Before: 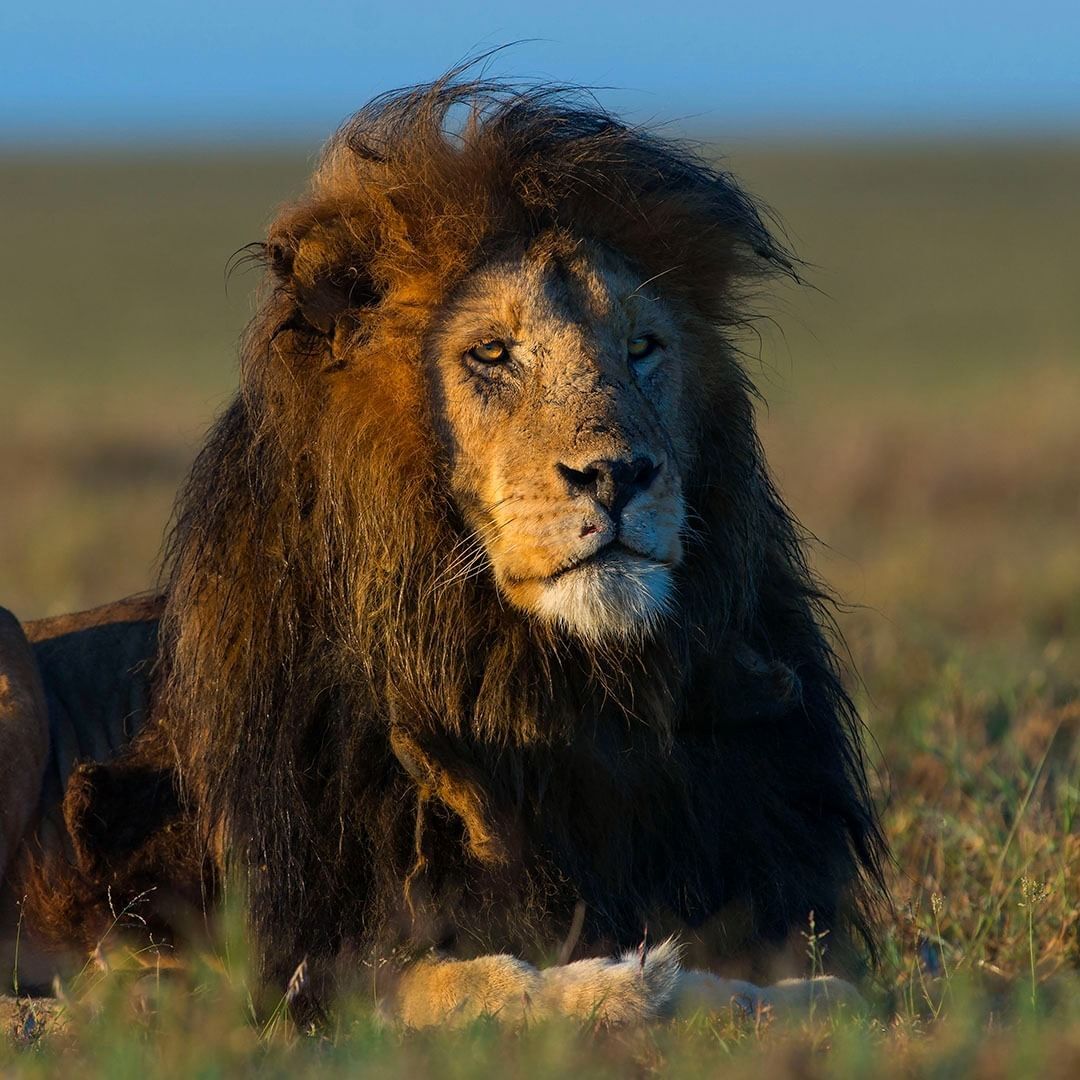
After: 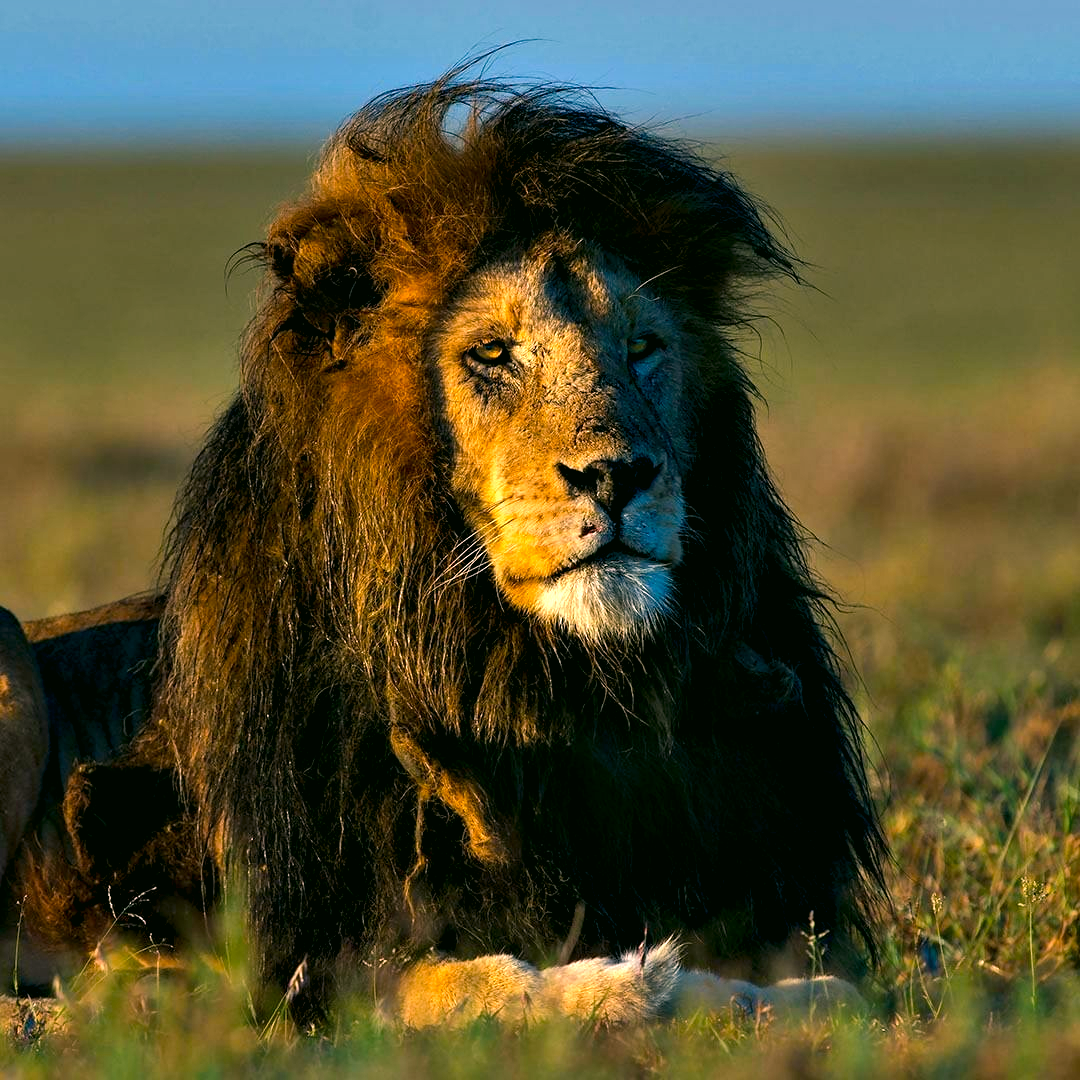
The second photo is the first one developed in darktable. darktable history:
color balance rgb: highlights gain › chroma 2.016%, highlights gain › hue 47.2°, linear chroma grading › global chroma 15.302%, perceptual saturation grading › global saturation 0.34%
color correction: highlights a* 4.57, highlights b* 4.97, shadows a* -8.22, shadows b* 4.94
contrast equalizer: octaves 7, y [[0.6 ×6], [0.55 ×6], [0 ×6], [0 ×6], [0 ×6]]
